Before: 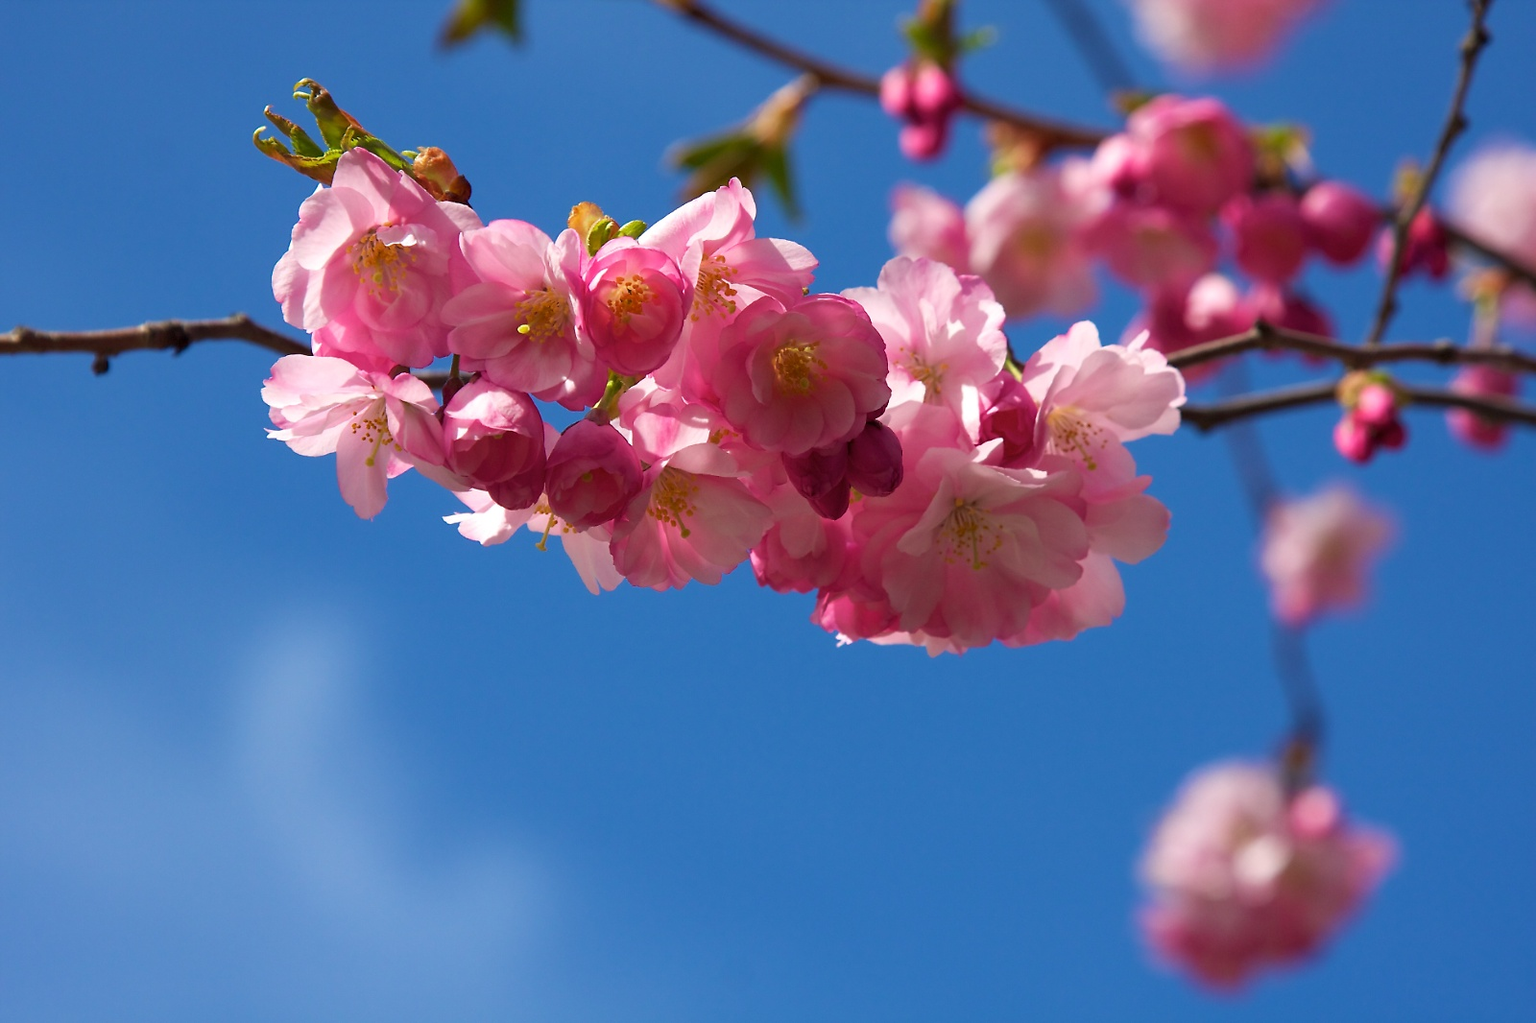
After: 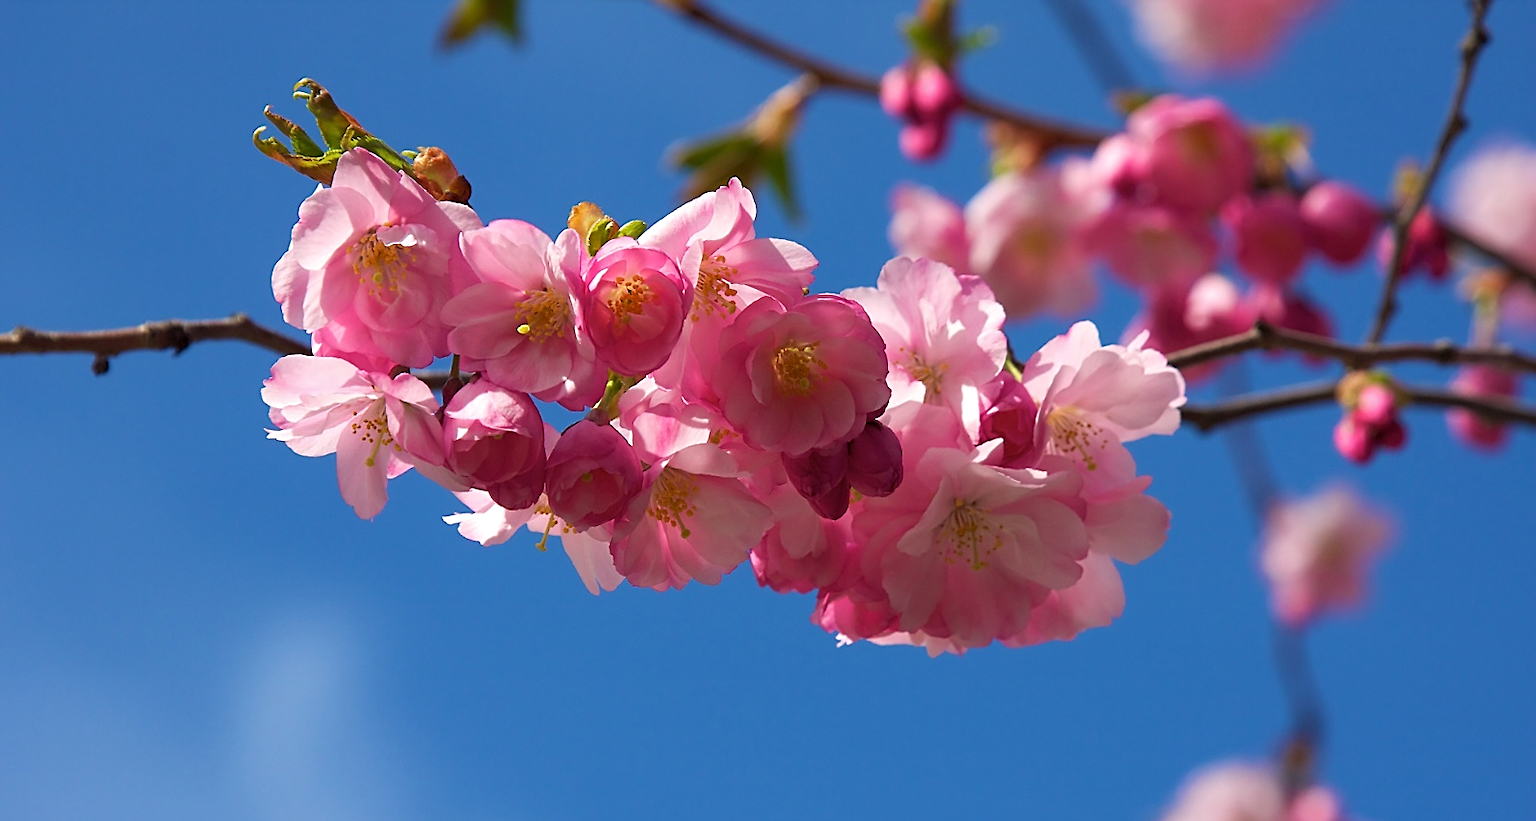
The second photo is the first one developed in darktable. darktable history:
shadows and highlights: shadows 25.44, highlights -25.41
tone equalizer: on, module defaults
sharpen: on, module defaults
crop: bottom 19.647%
